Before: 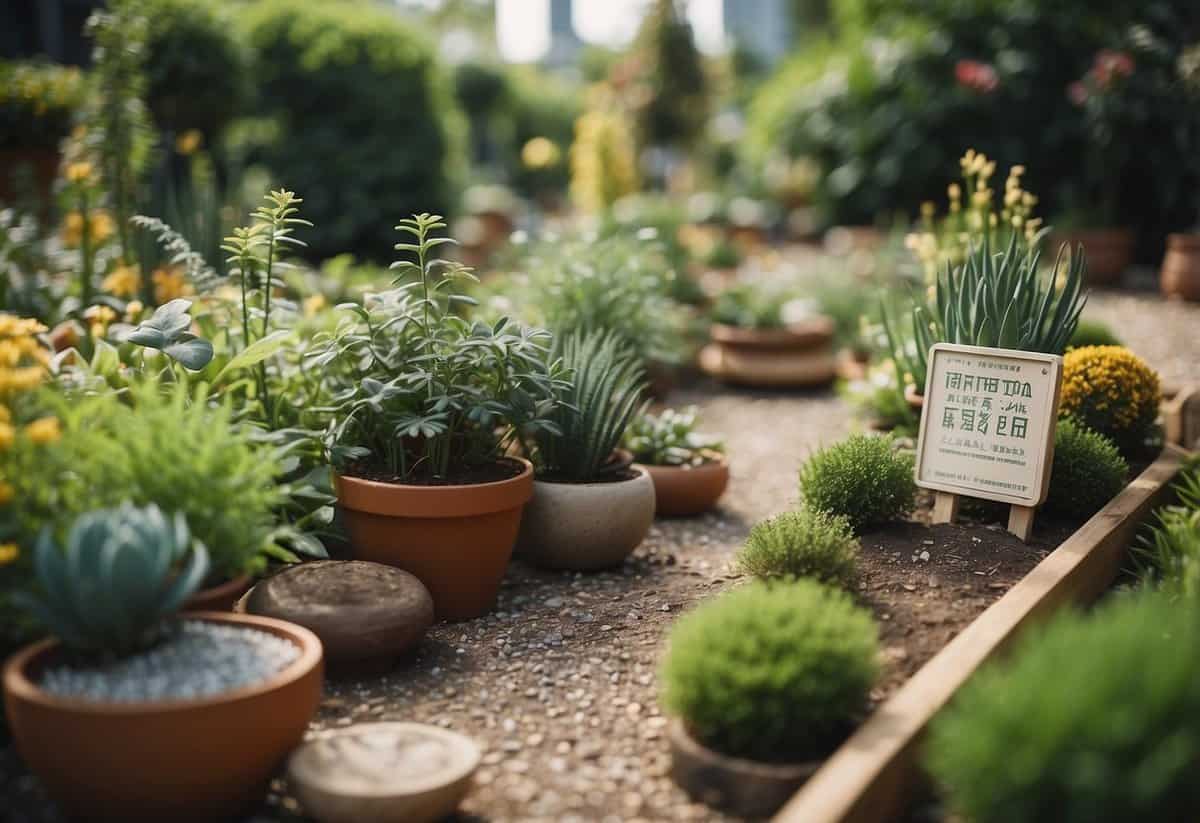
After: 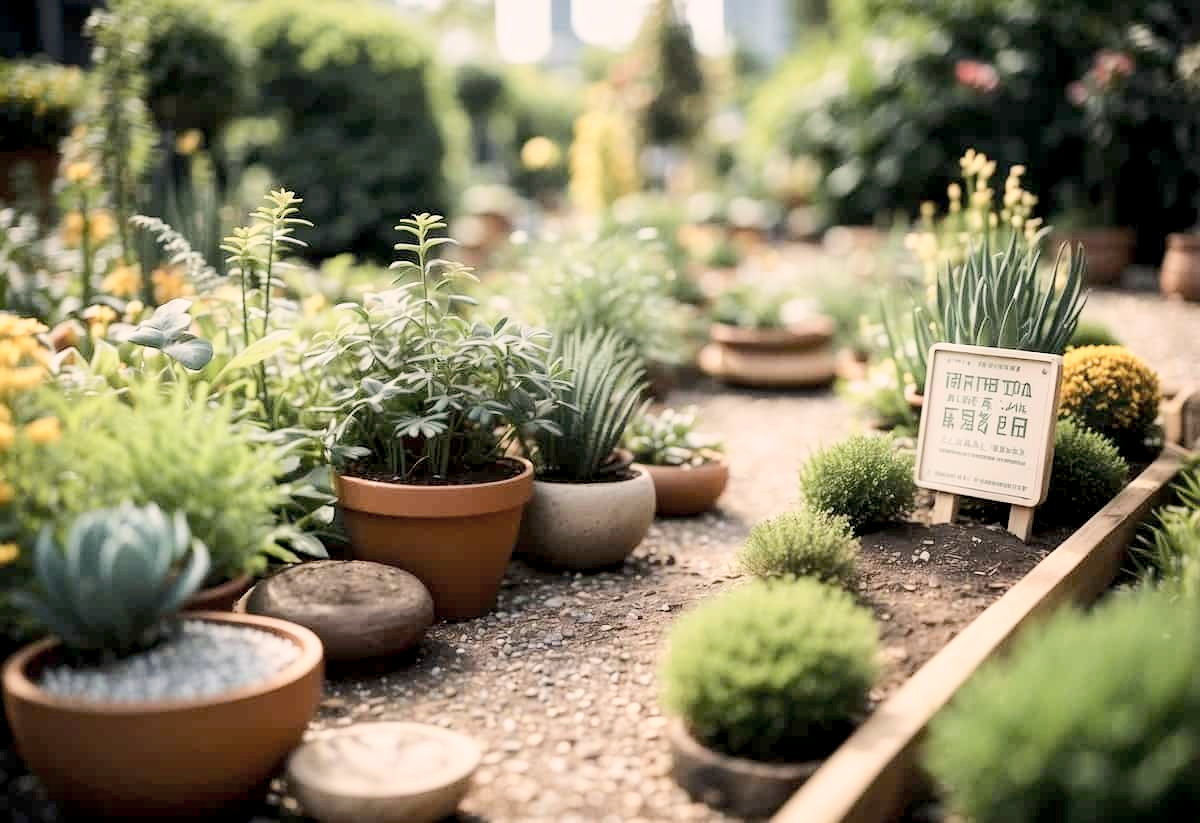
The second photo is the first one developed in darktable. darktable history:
exposure: black level correction 0.007, exposure 0.158 EV, compensate highlight preservation false
tone equalizer: -7 EV 0.215 EV, -6 EV 0.126 EV, -5 EV 0.056 EV, -4 EV 0.051 EV, -2 EV -0.035 EV, -1 EV -0.048 EV, +0 EV -0.086 EV, edges refinement/feathering 500, mask exposure compensation -1.57 EV, preserve details no
color correction: highlights a* 5.53, highlights b* 5.19, saturation 0.656
base curve: curves: ch0 [(0, 0) (0.025, 0.046) (0.112, 0.277) (0.467, 0.74) (0.814, 0.929) (1, 0.942)]
